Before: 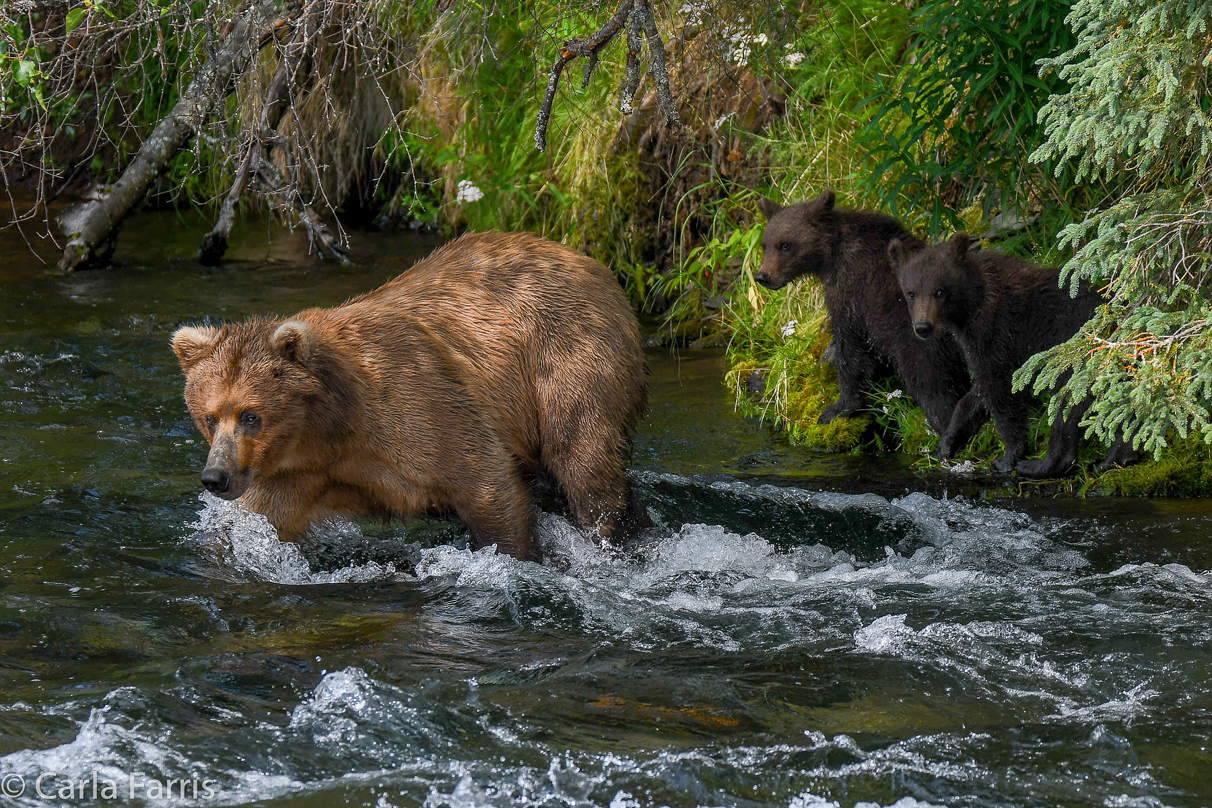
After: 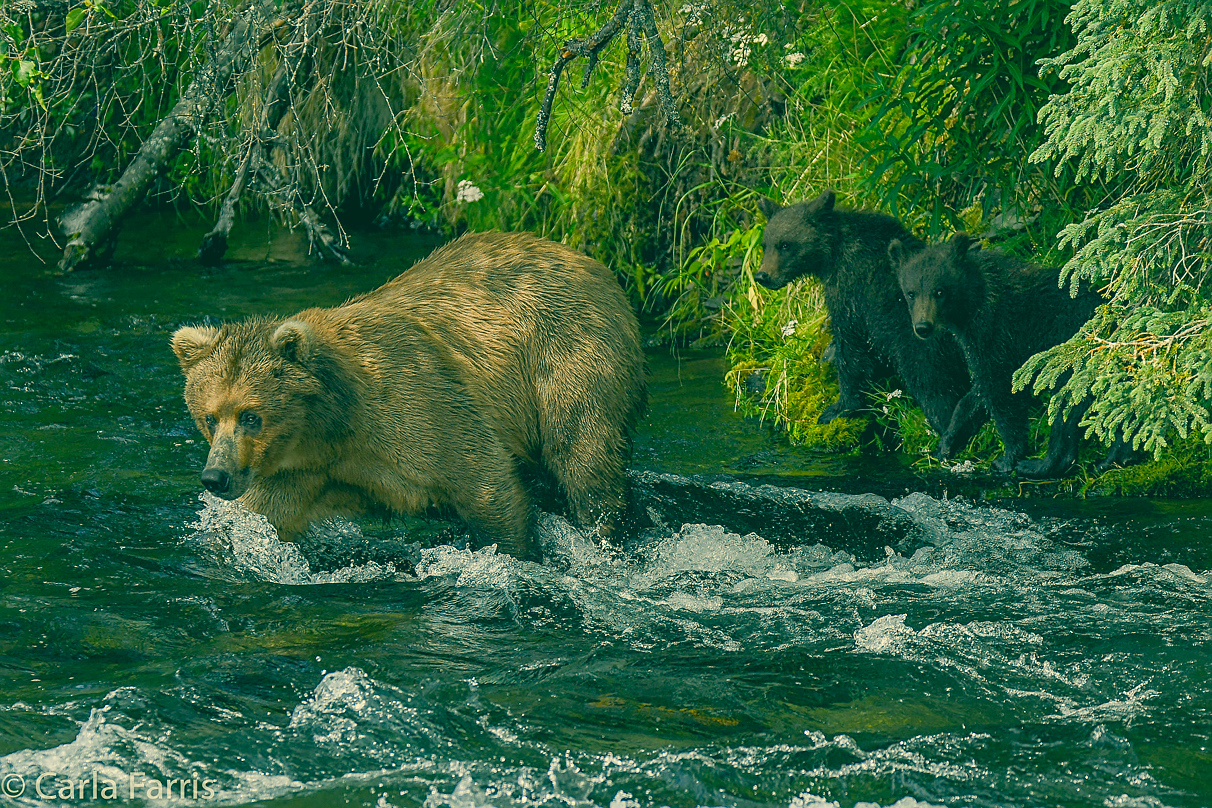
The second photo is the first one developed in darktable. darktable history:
sharpen: on, module defaults
color correction: highlights a* 1.75, highlights b* 34.62, shadows a* -35.98, shadows b* -5.46
contrast brightness saturation: contrast -0.142, brightness 0.054, saturation -0.134
color calibration: gray › normalize channels true, illuminant as shot in camera, x 0.358, y 0.373, temperature 4628.91 K, gamut compression 0.029
